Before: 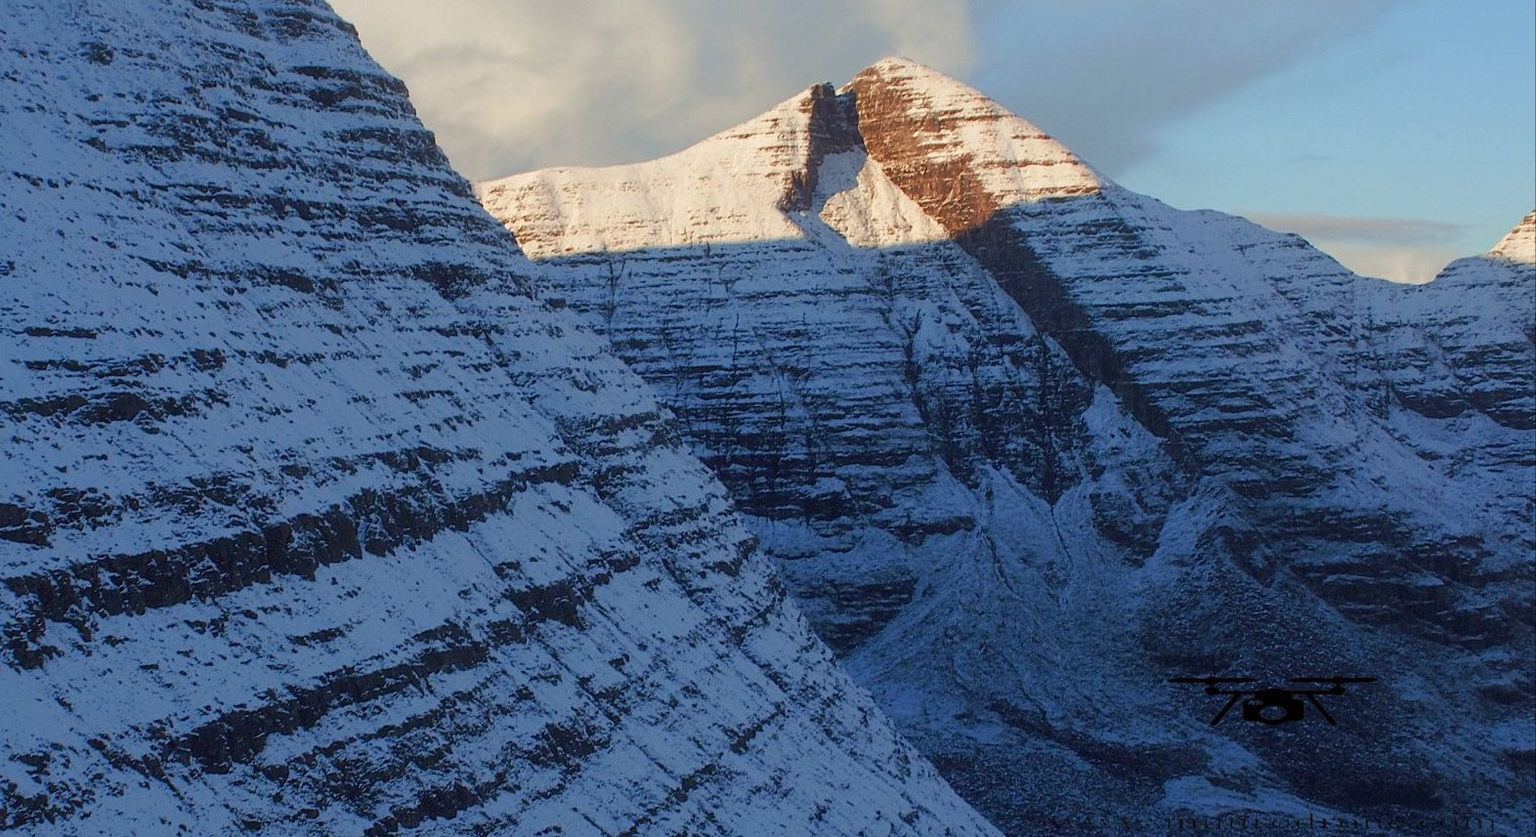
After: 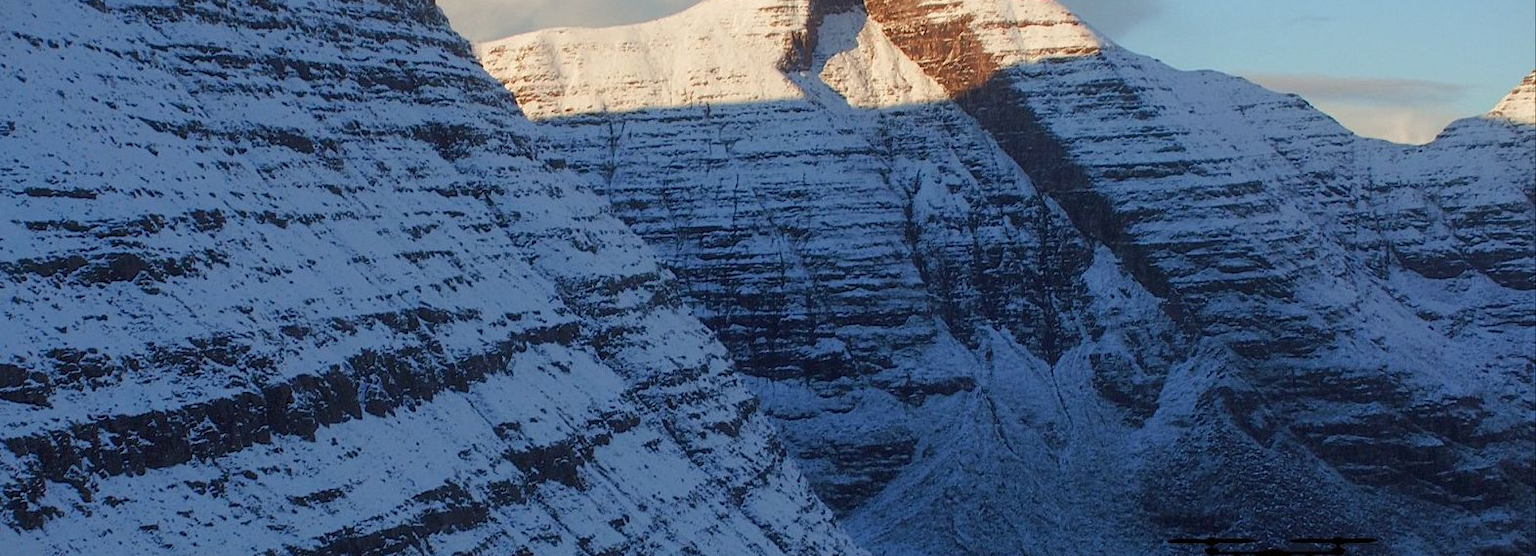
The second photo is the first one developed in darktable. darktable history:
crop: top 16.727%, bottom 16.727%
vignetting: fall-off start 100%, brightness -0.406, saturation -0.3, width/height ratio 1.324, dithering 8-bit output, unbound false
